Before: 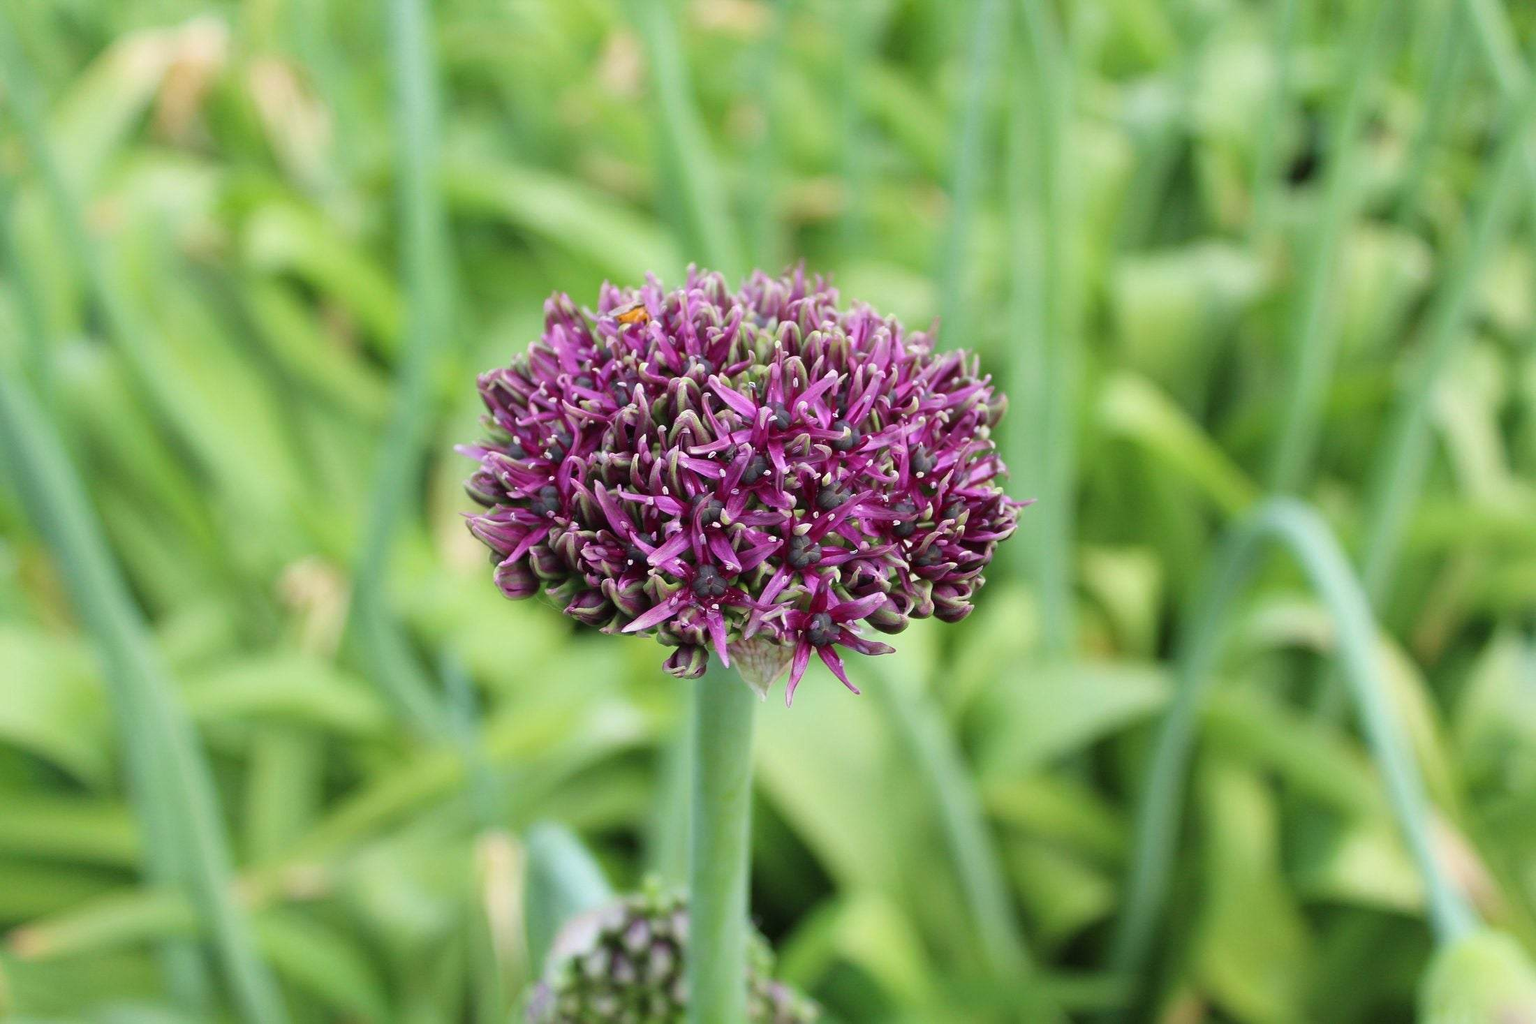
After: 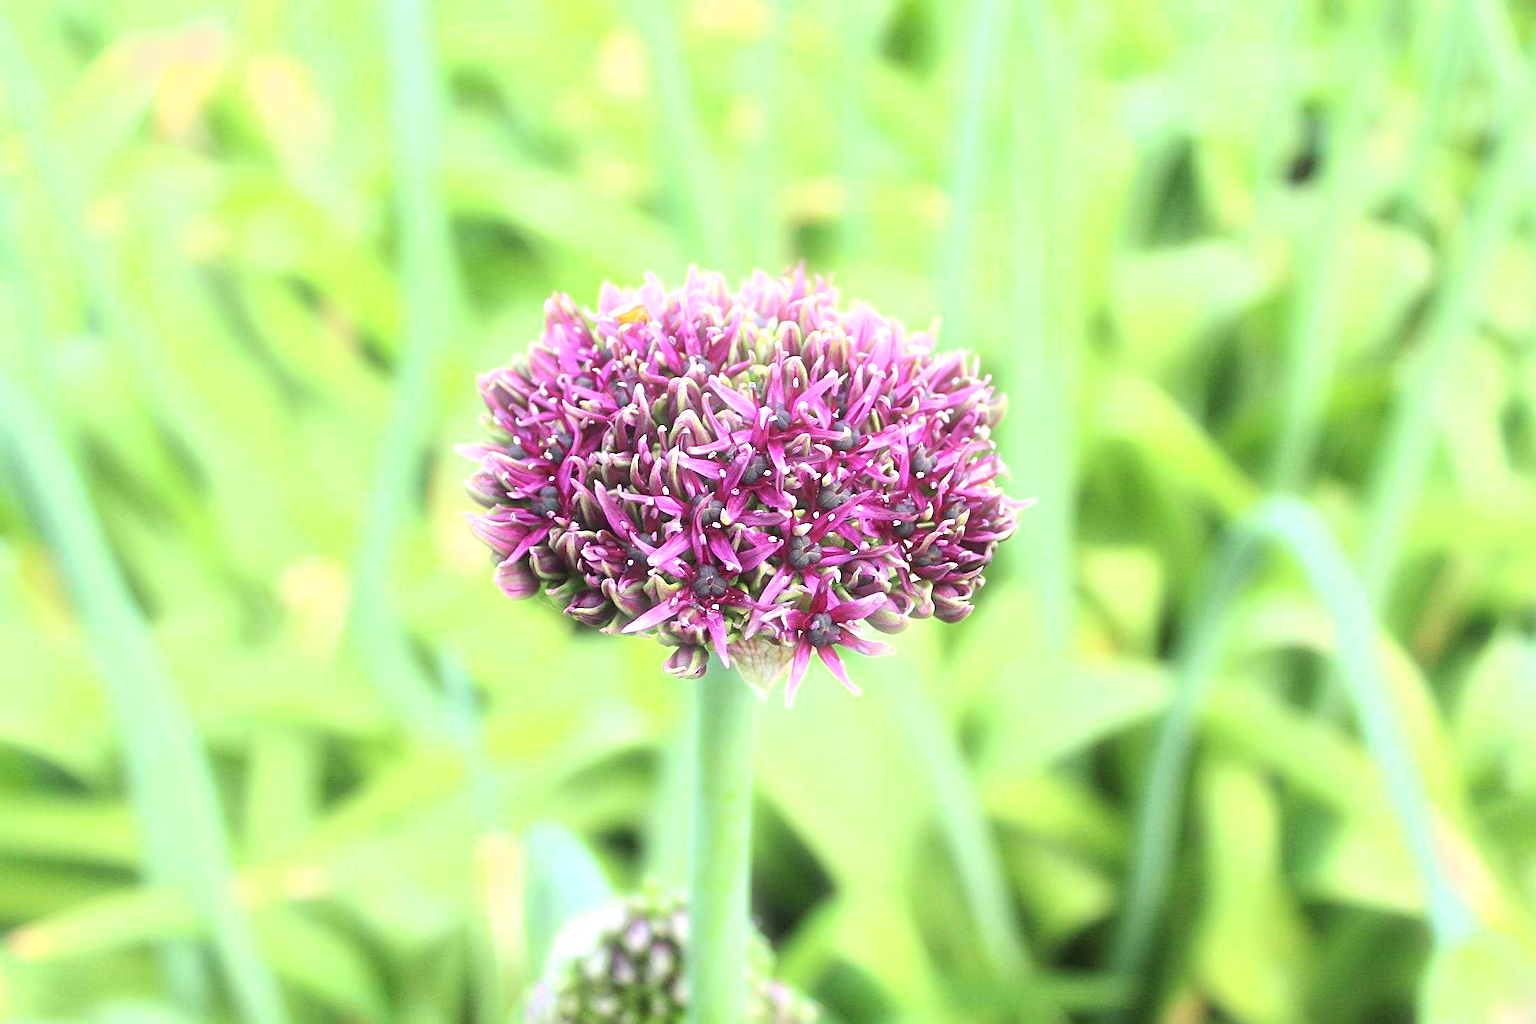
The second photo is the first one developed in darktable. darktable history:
sharpen: radius 2.767
exposure: black level correction 0, exposure 1.015 EV, compensate exposure bias true, compensate highlight preservation false
bloom: size 5%, threshold 95%, strength 15%
